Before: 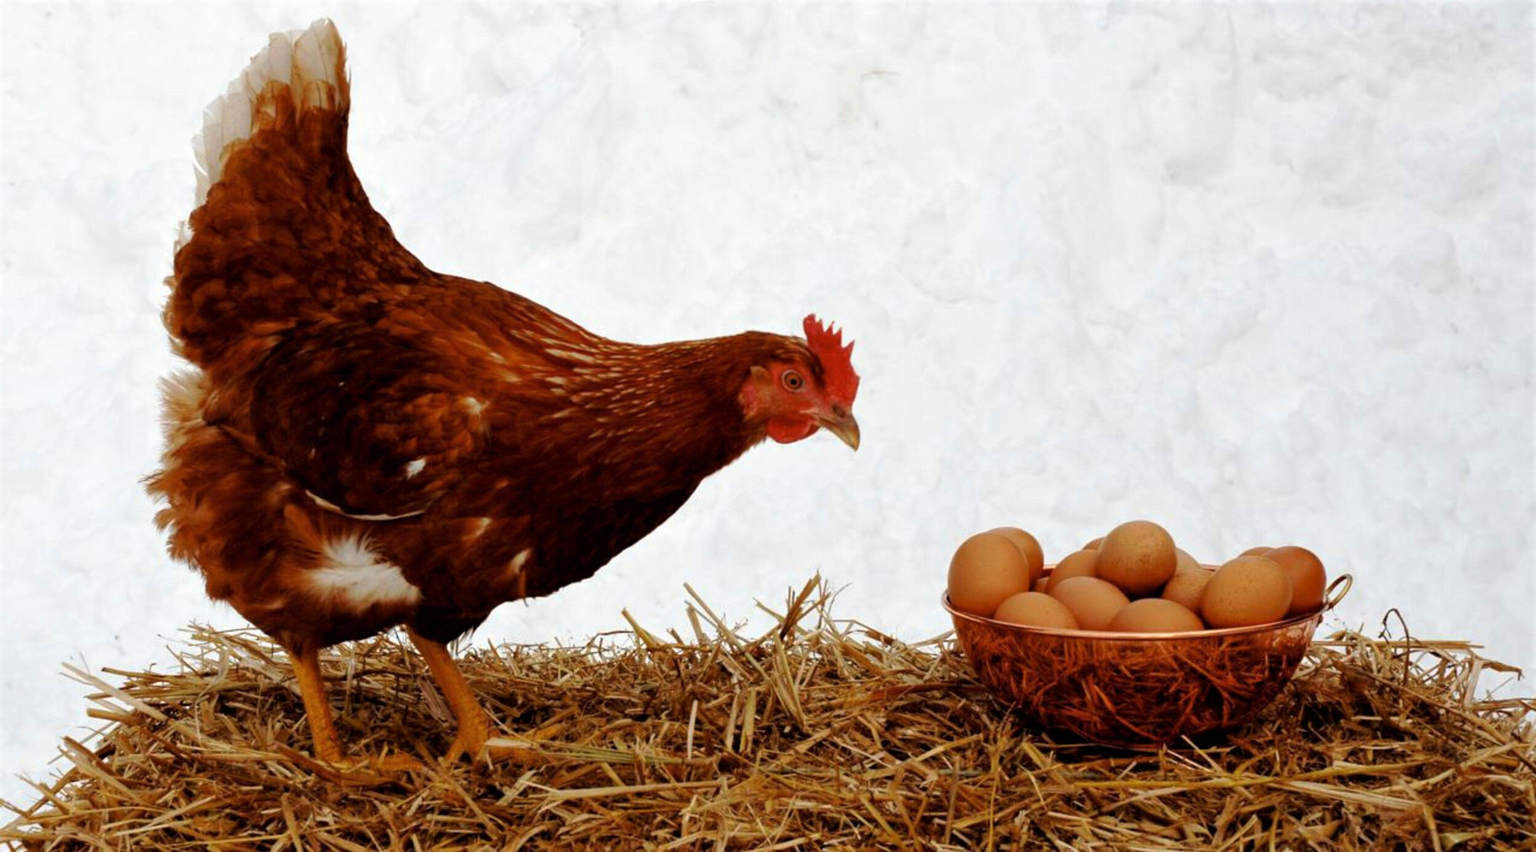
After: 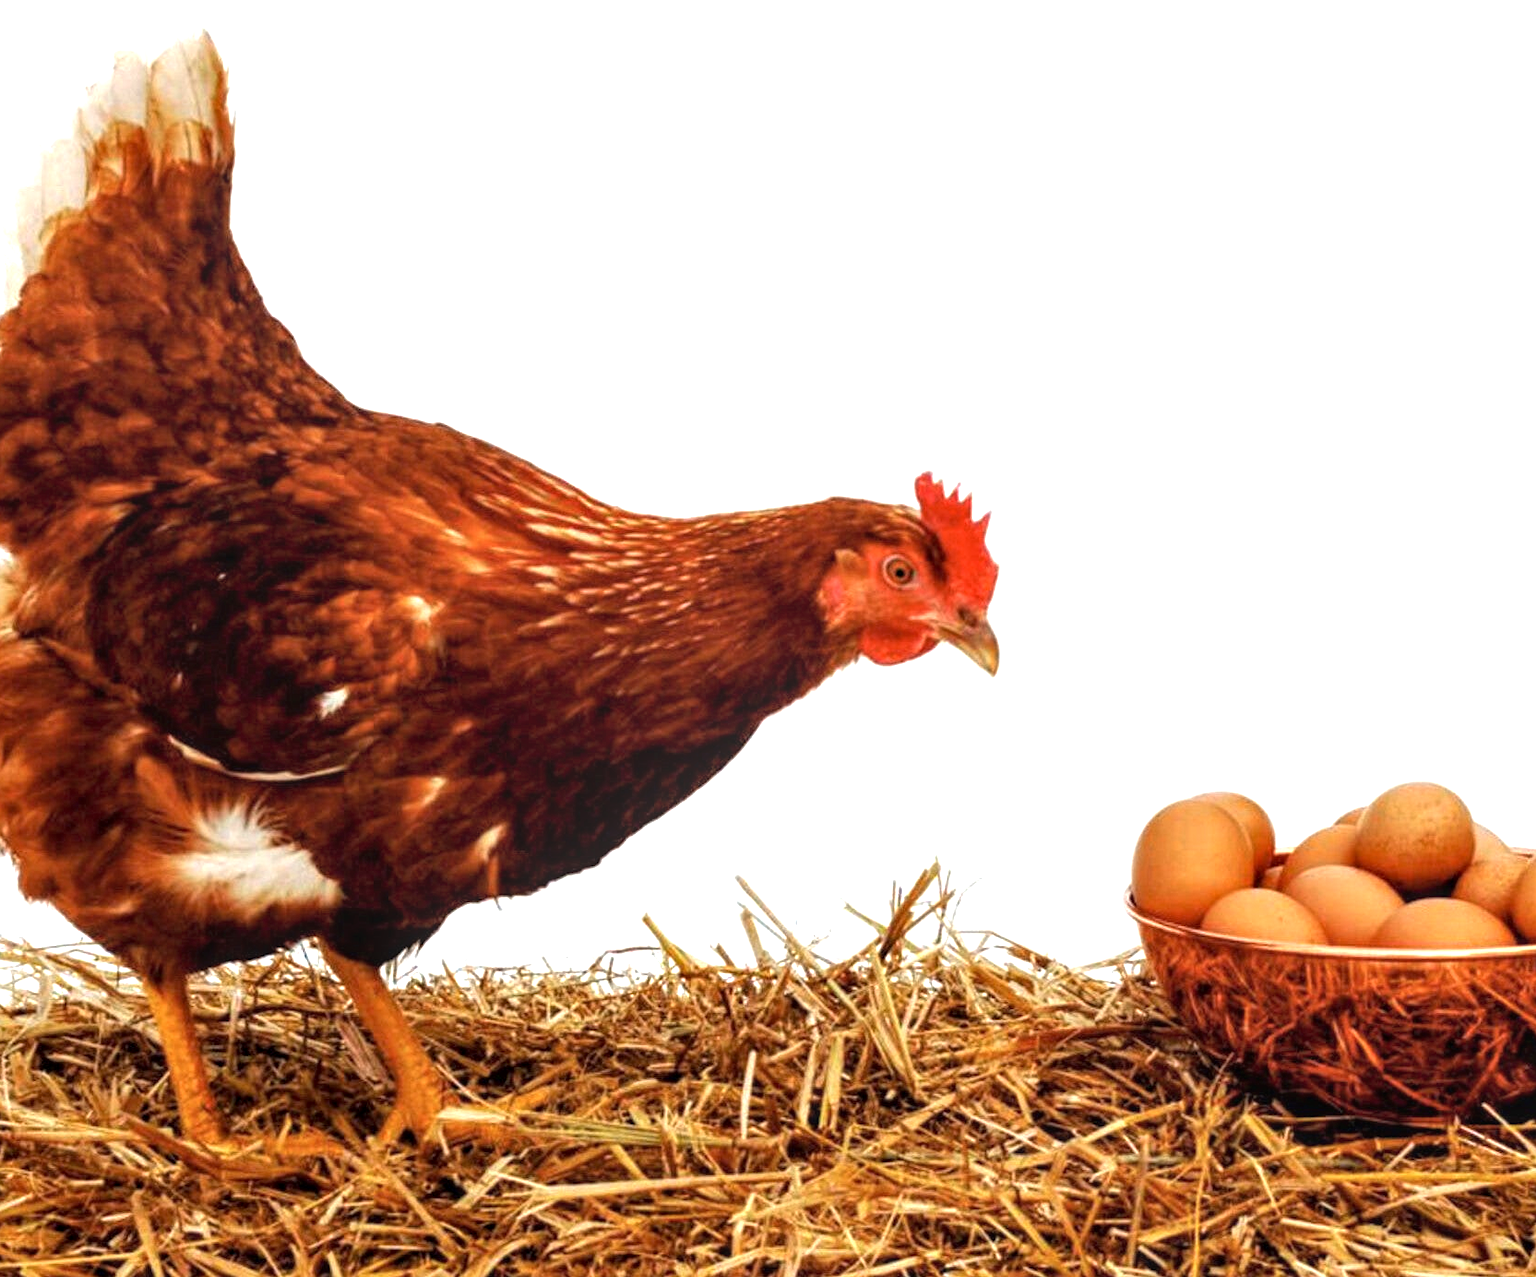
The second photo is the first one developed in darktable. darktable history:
exposure: exposure 1 EV, compensate highlight preservation false
crop and rotate: left 12.648%, right 20.685%
local contrast: detail 130%
